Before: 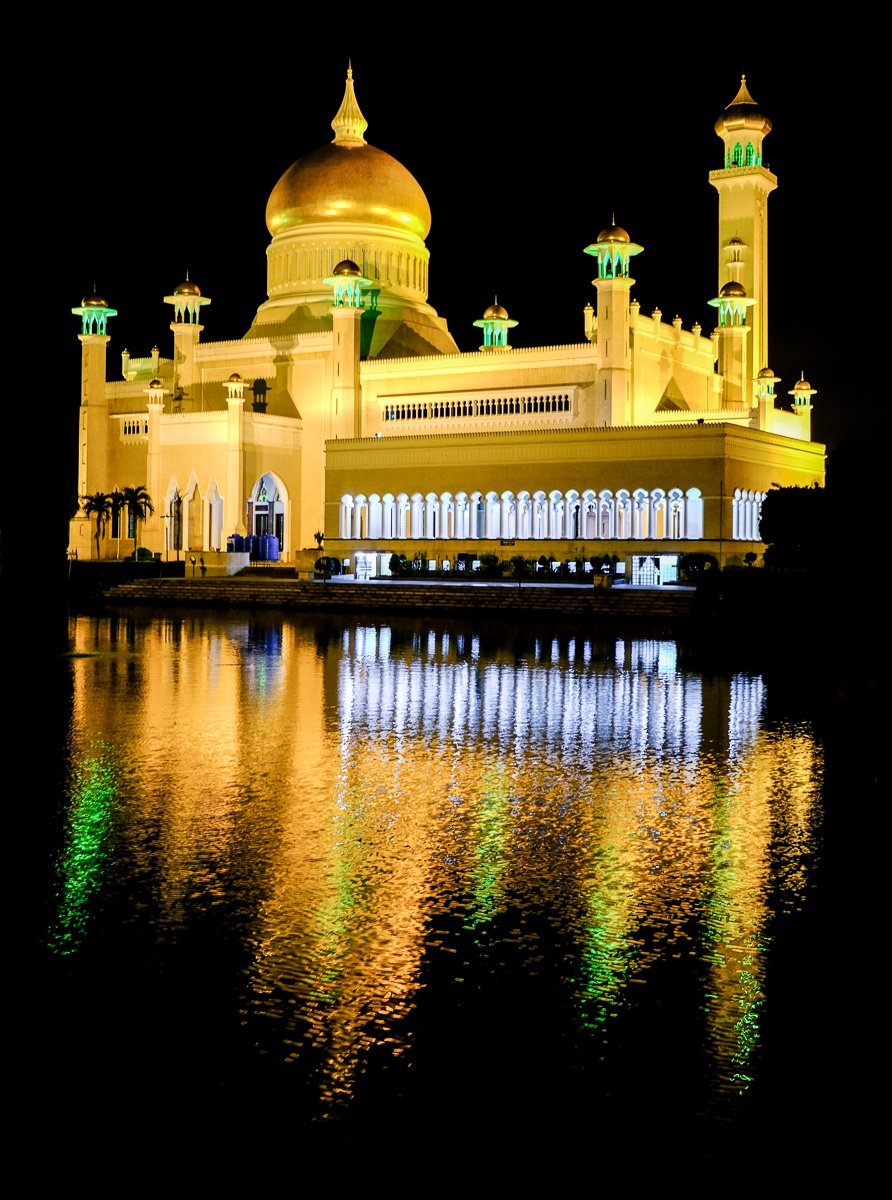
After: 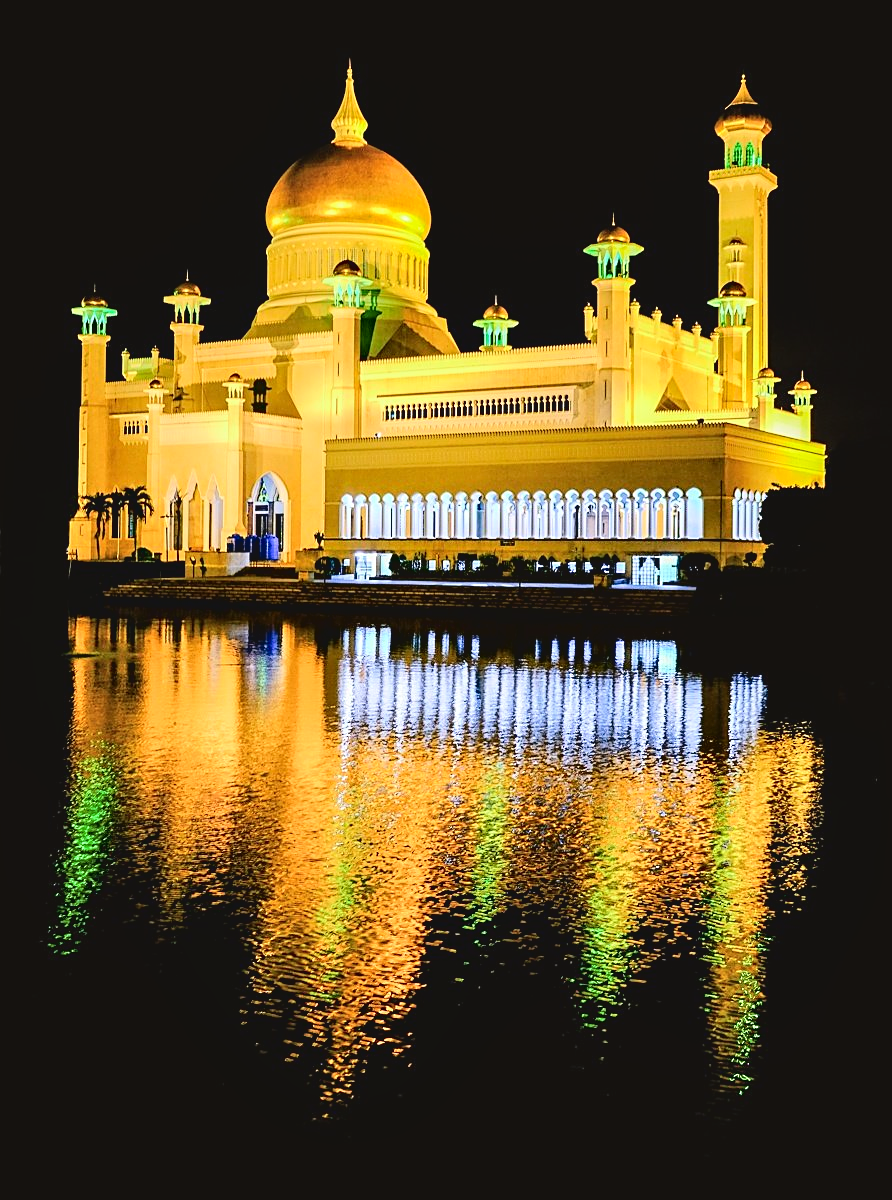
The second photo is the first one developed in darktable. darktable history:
contrast brightness saturation: contrast -0.1, brightness 0.05, saturation 0.08
tone curve: curves: ch0 [(0, 0.01) (0.052, 0.045) (0.136, 0.133) (0.29, 0.332) (0.453, 0.531) (0.676, 0.751) (0.89, 0.919) (1, 1)]; ch1 [(0, 0) (0.094, 0.081) (0.285, 0.299) (0.385, 0.403) (0.447, 0.429) (0.495, 0.496) (0.544, 0.552) (0.589, 0.612) (0.722, 0.728) (1, 1)]; ch2 [(0, 0) (0.257, 0.217) (0.43, 0.421) (0.498, 0.507) (0.531, 0.544) (0.56, 0.579) (0.625, 0.642) (1, 1)], color space Lab, independent channels, preserve colors none
sharpen: on, module defaults
contrast equalizer: octaves 7, y [[0.6 ×6], [0.55 ×6], [0 ×6], [0 ×6], [0 ×6]], mix 0.3
